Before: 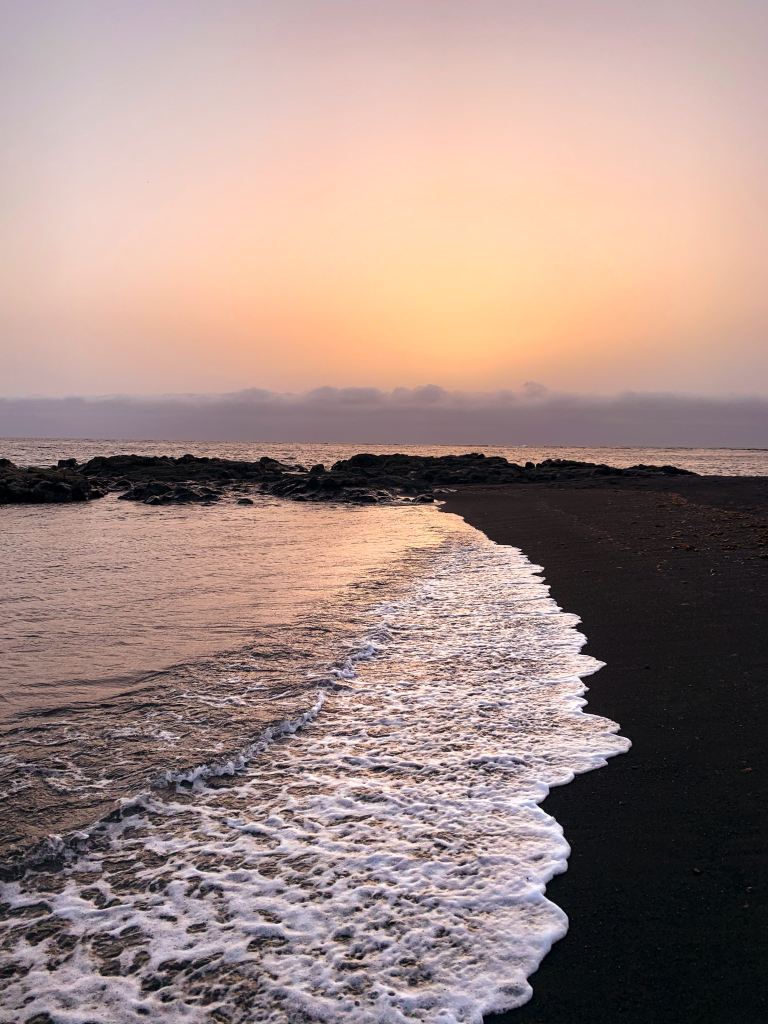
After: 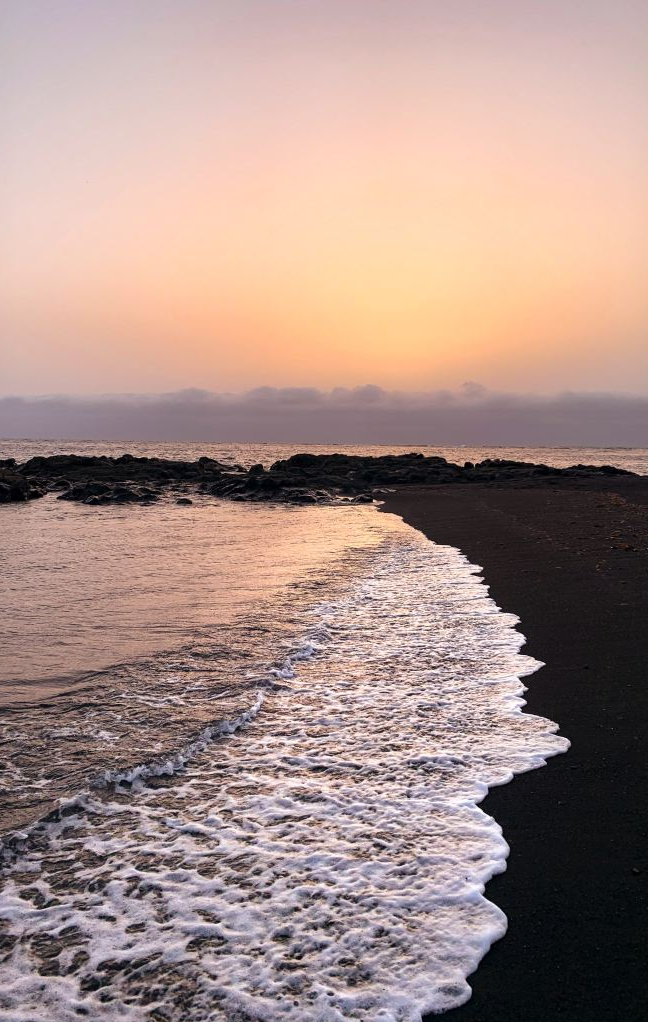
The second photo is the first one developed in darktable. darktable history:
crop: left 8.019%, right 7.507%
